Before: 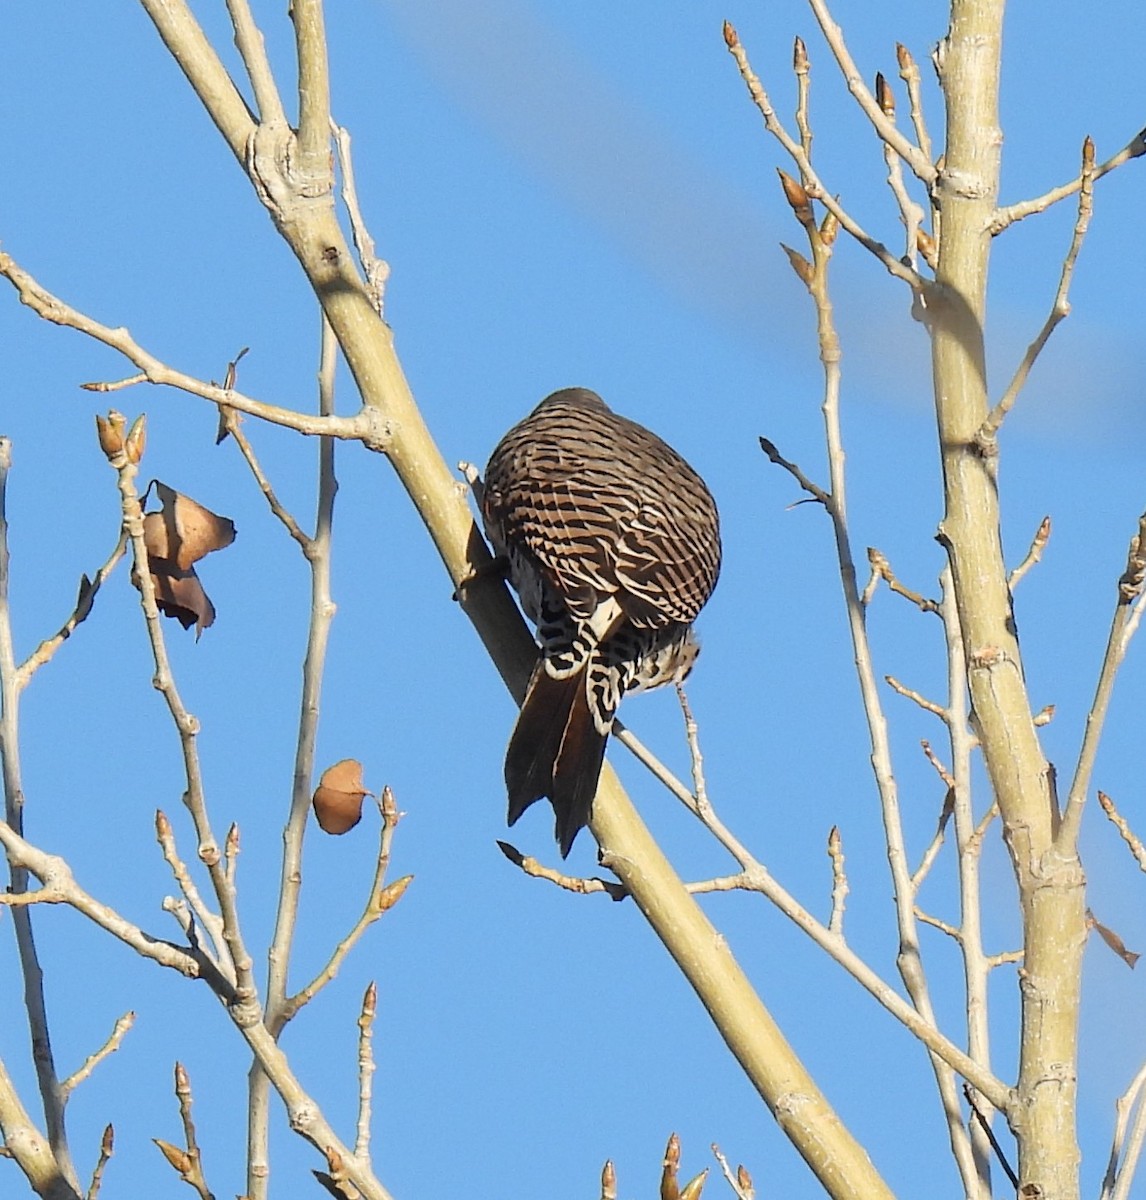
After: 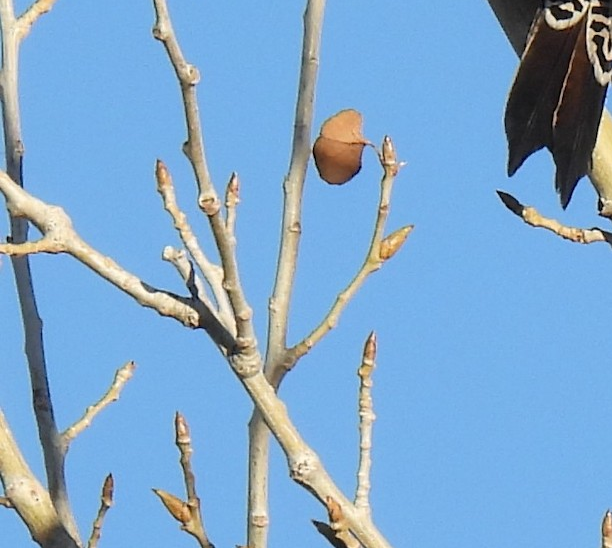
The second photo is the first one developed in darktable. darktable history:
crop and rotate: top 54.197%, right 46.524%, bottom 0.098%
